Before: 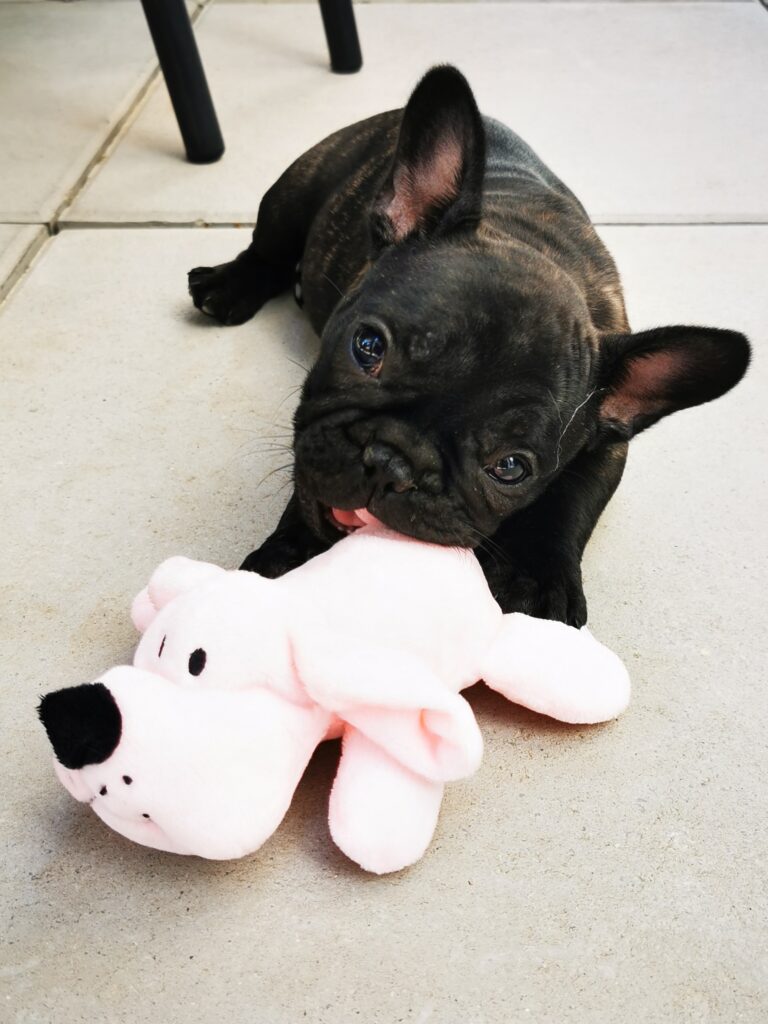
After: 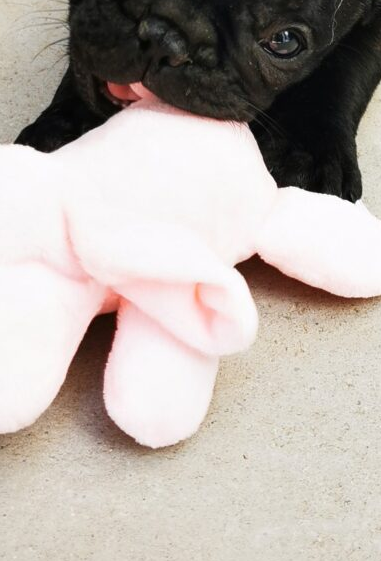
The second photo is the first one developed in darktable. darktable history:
crop: left 29.38%, top 41.614%, right 20.881%, bottom 3.511%
